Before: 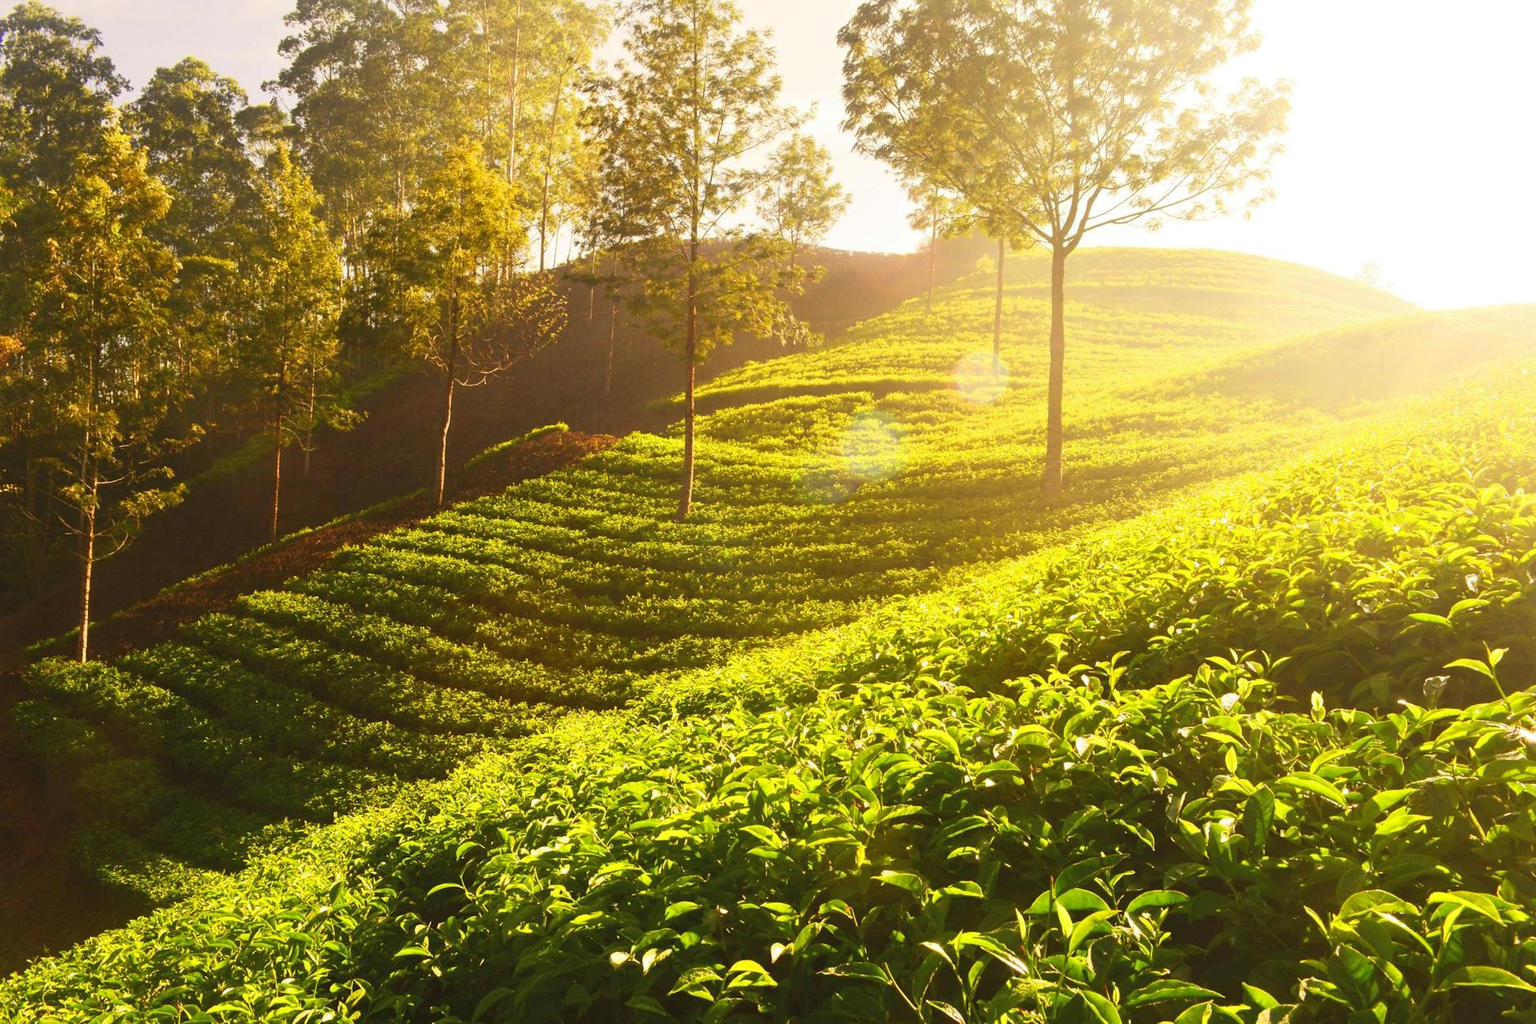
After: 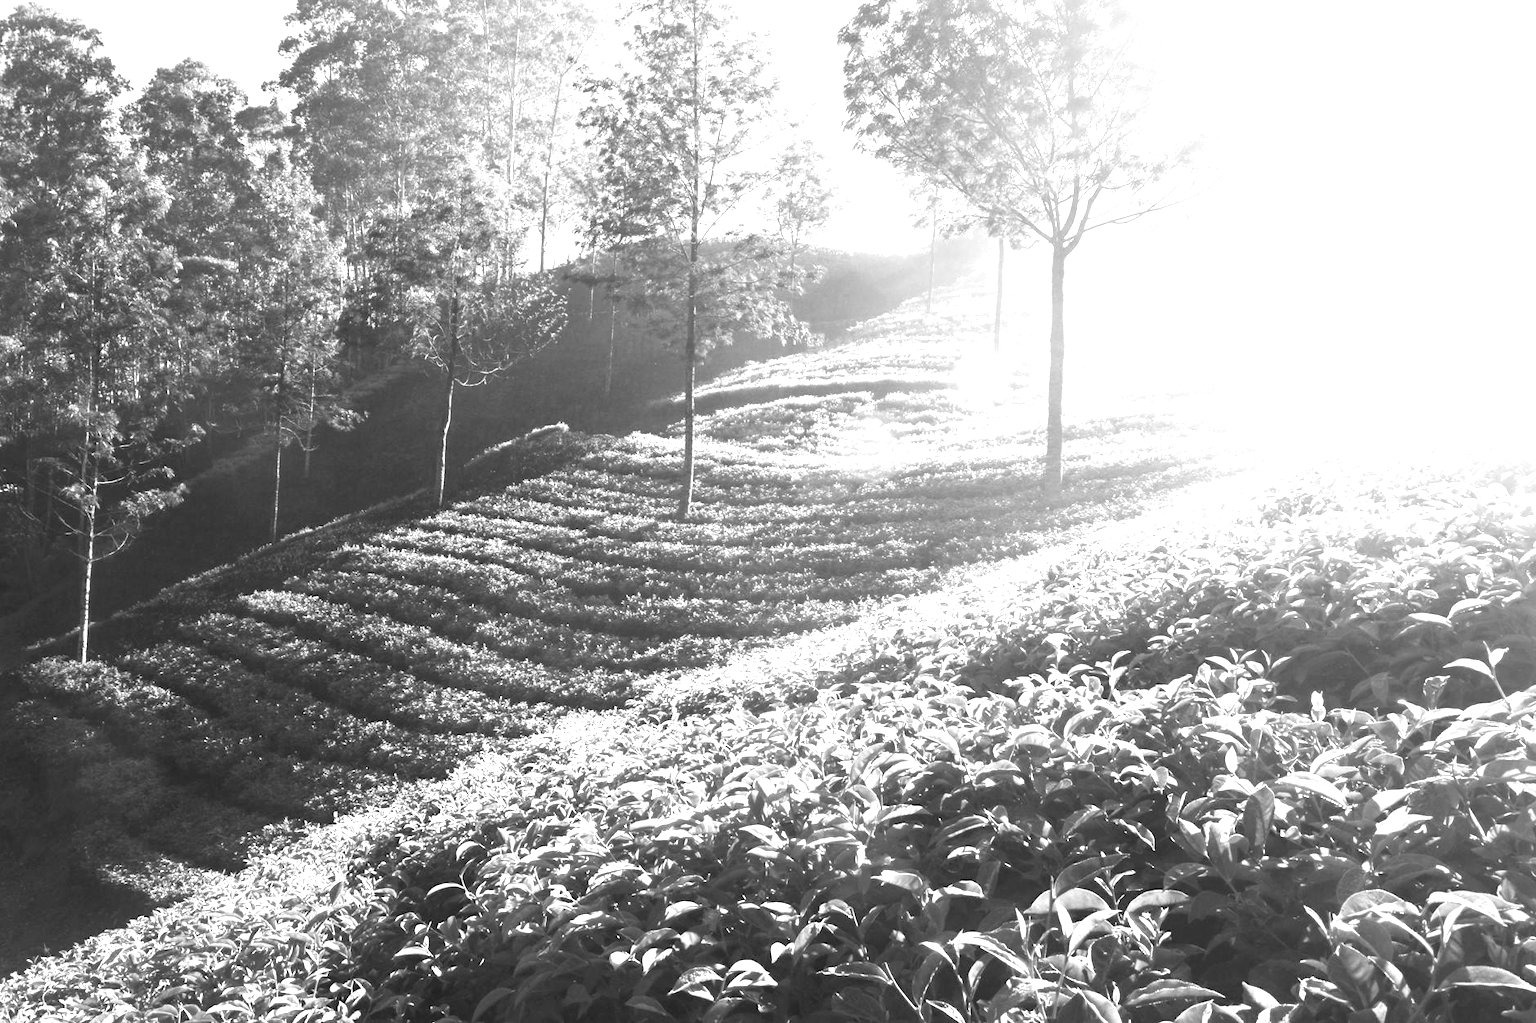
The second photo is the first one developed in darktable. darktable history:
monochrome: a -92.57, b 58.91
exposure: black level correction 0.001, exposure 1 EV, compensate highlight preservation false
